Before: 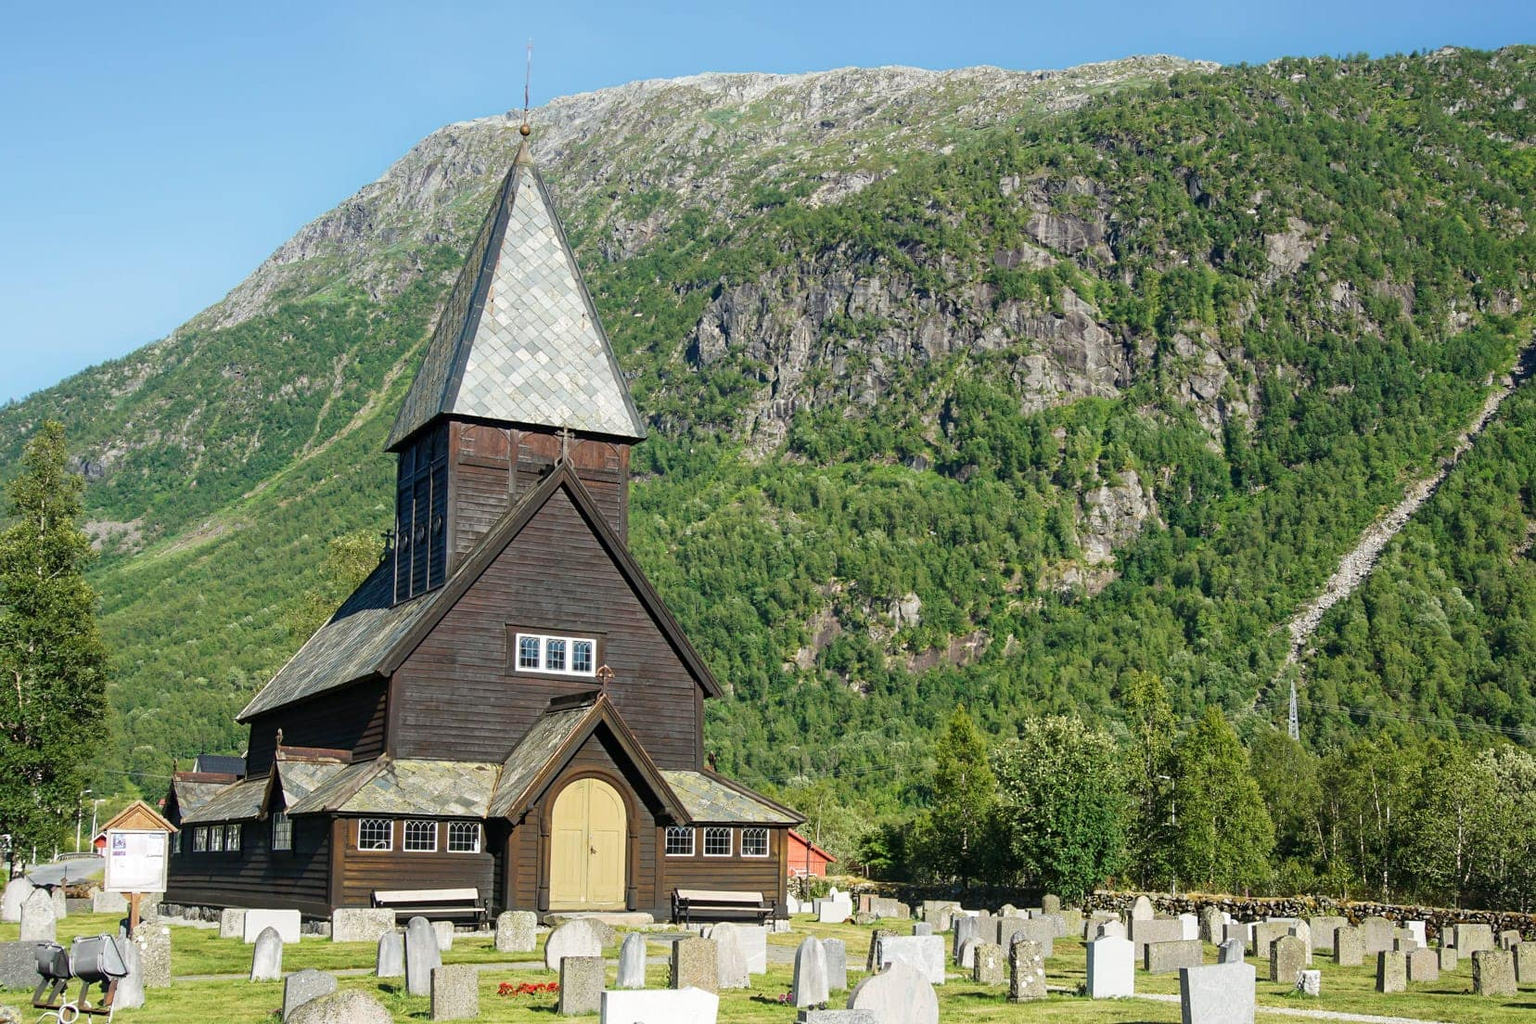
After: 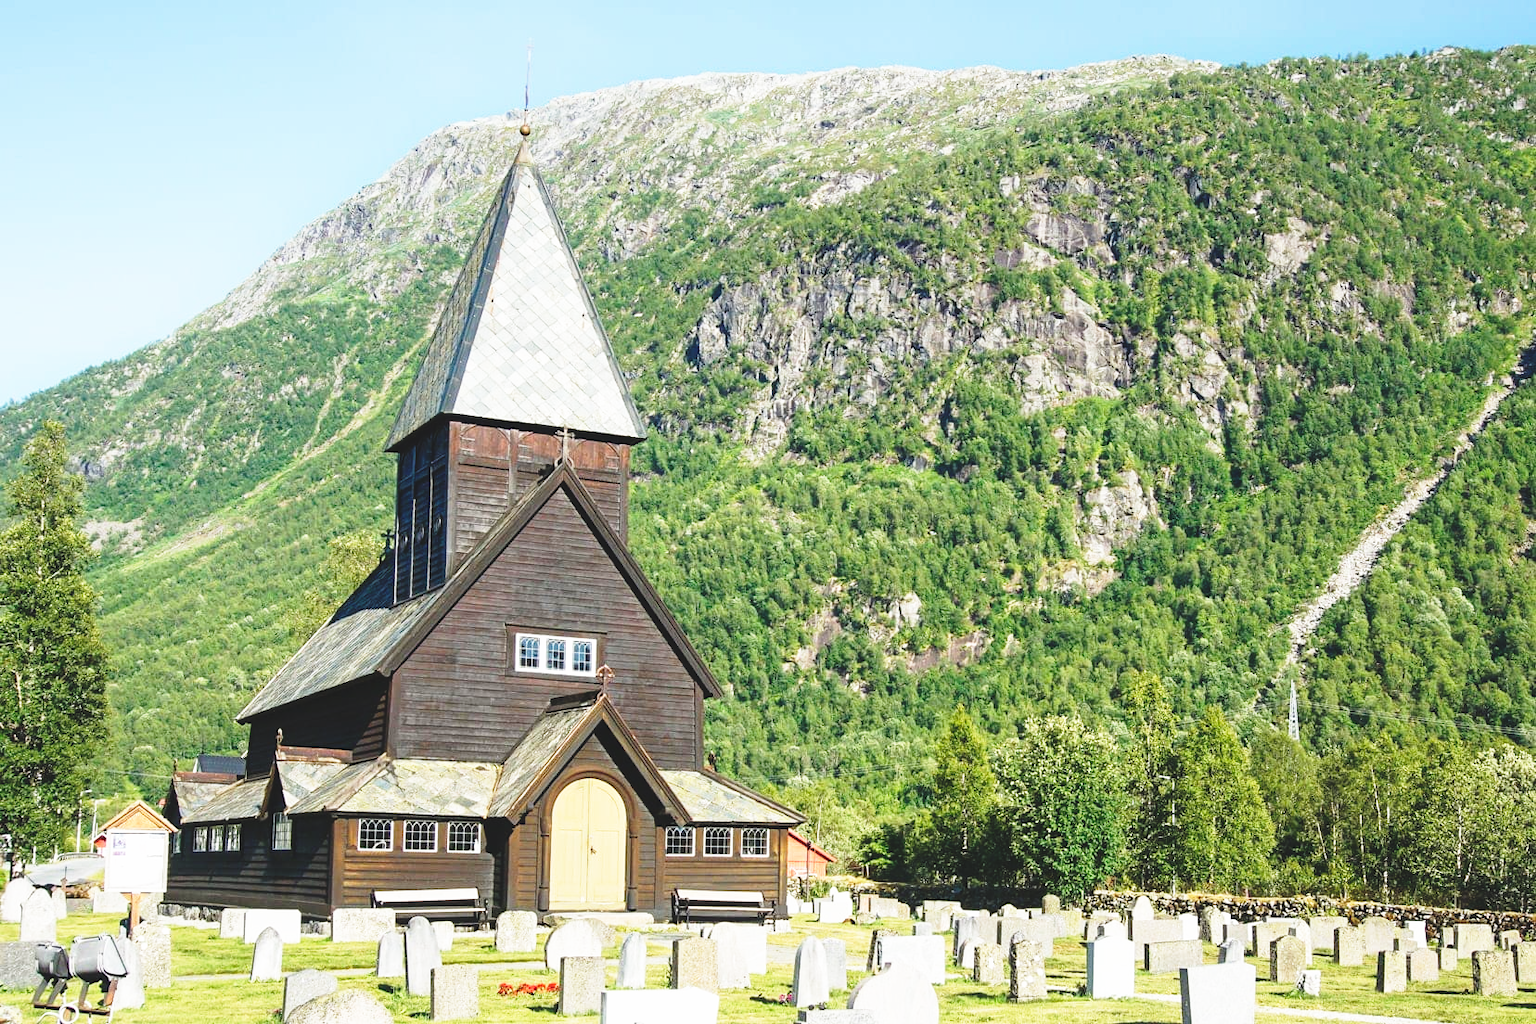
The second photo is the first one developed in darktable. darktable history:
exposure: black level correction -0.015, exposure -0.191 EV, compensate highlight preservation false
base curve: curves: ch0 [(0, 0) (0.026, 0.03) (0.109, 0.232) (0.351, 0.748) (0.669, 0.968) (1, 1)], exposure shift 0.01, preserve colors none
tone equalizer: edges refinement/feathering 500, mask exposure compensation -1.57 EV, preserve details no
